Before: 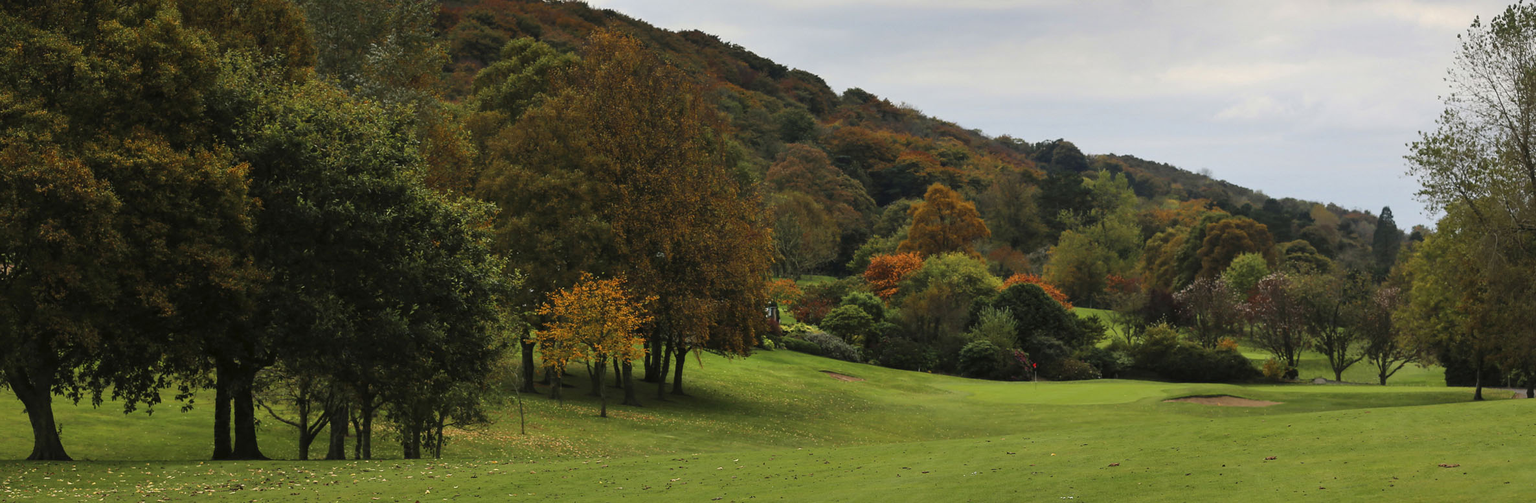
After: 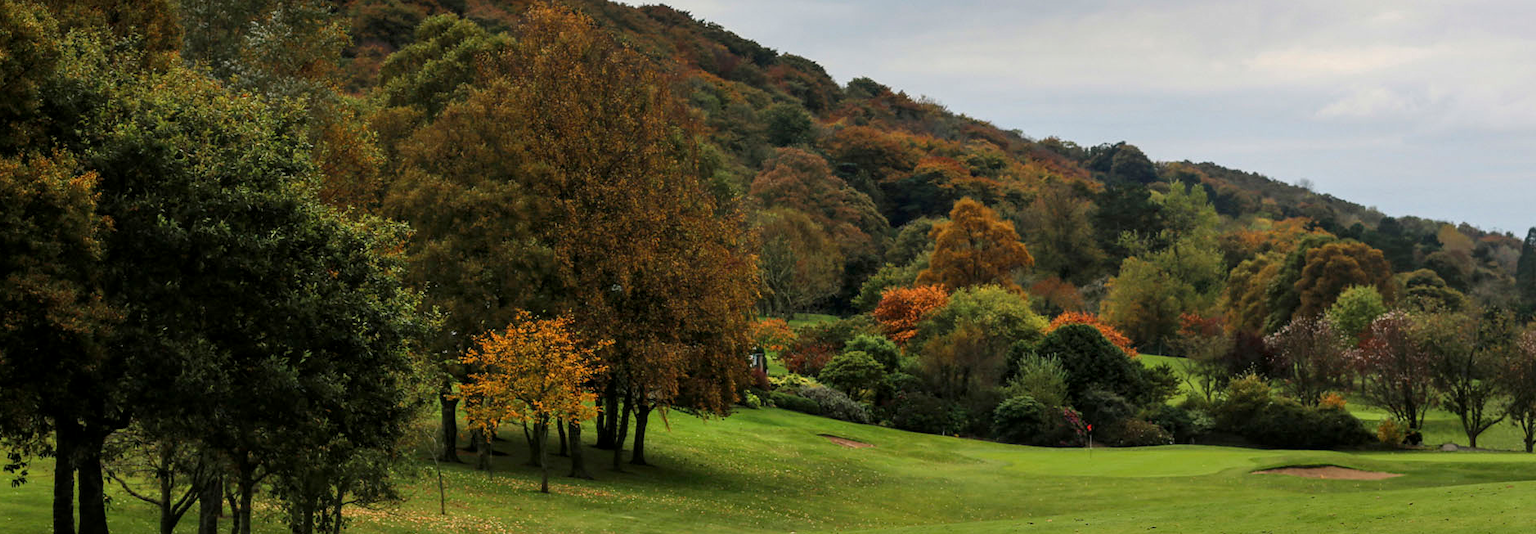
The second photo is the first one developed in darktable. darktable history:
local contrast: on, module defaults
crop: left 11.225%, top 5.381%, right 9.565%, bottom 10.314%
